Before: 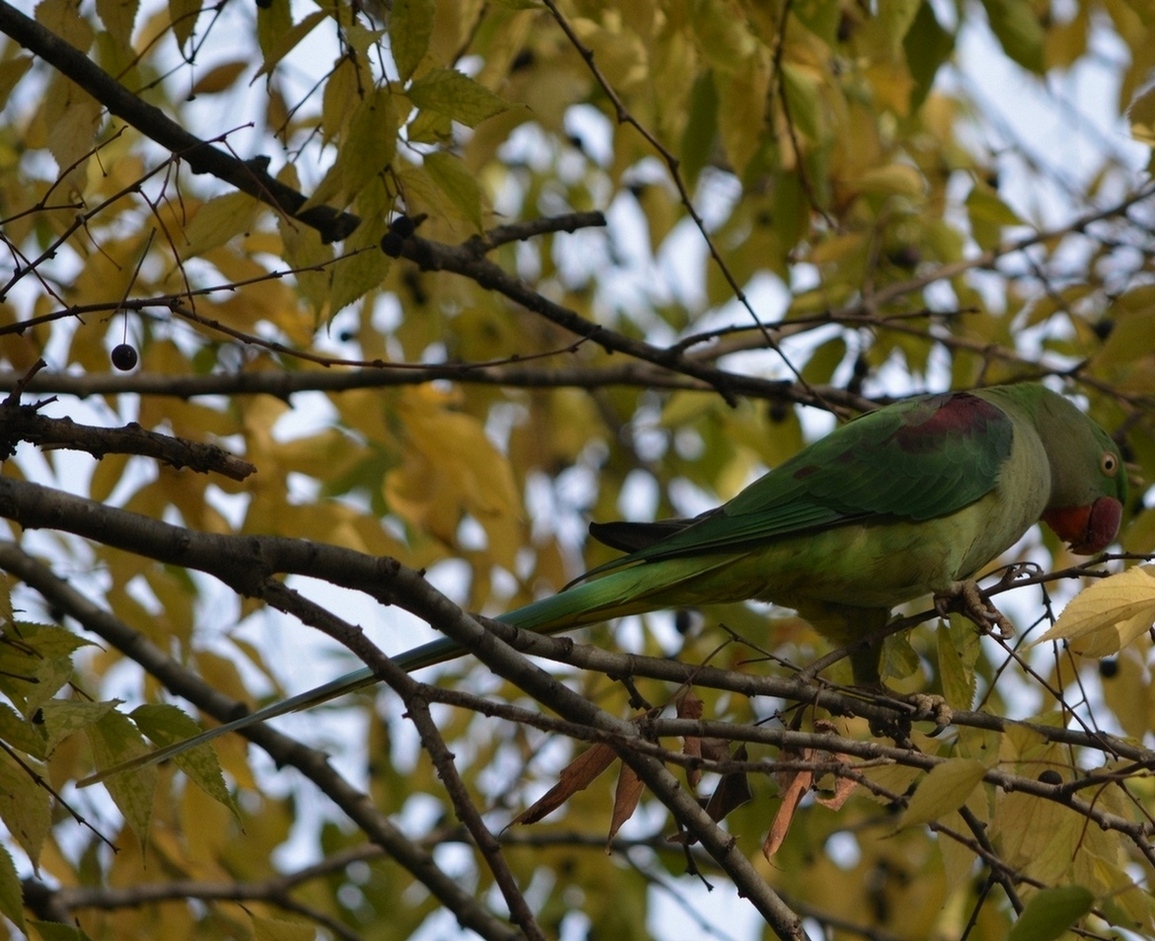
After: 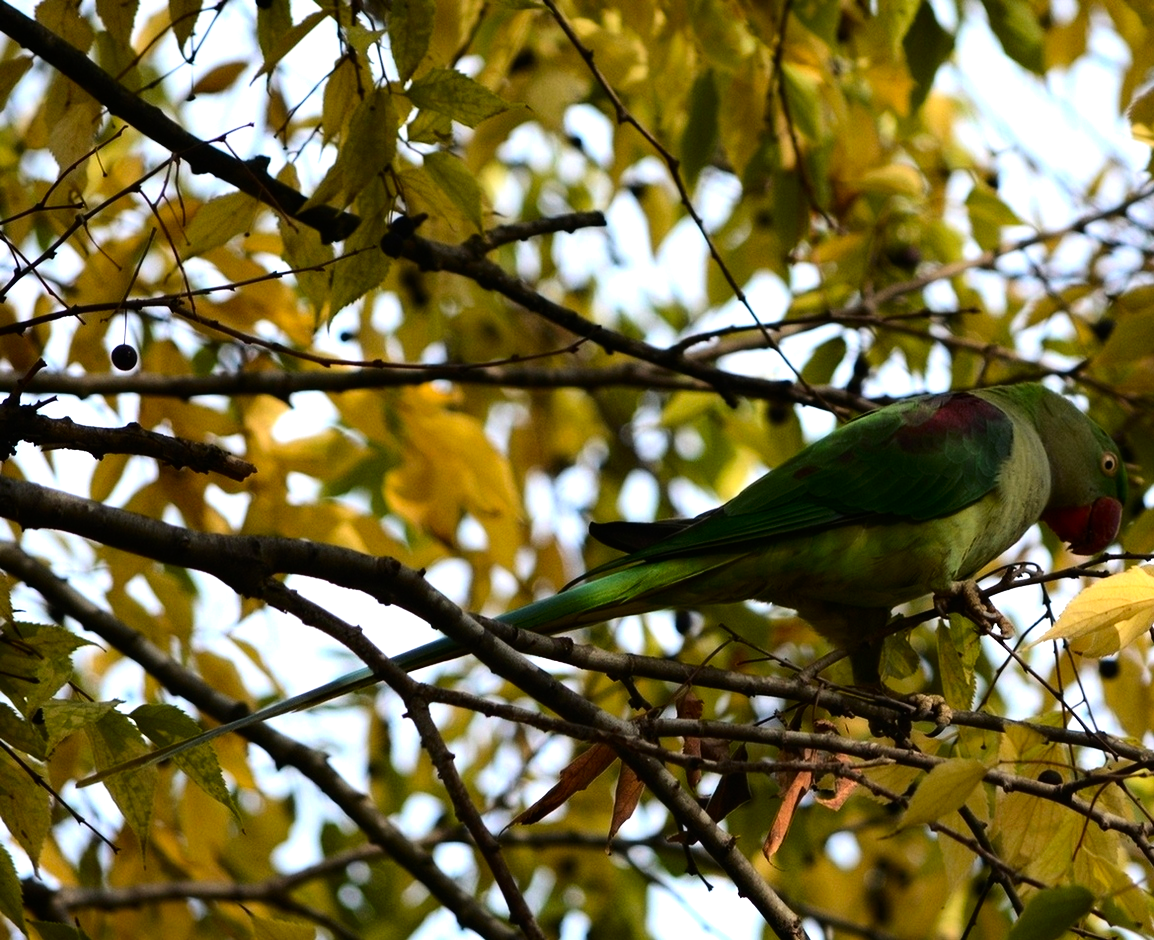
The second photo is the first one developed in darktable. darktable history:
crop and rotate: left 0.065%, bottom 0.008%
tone equalizer: -8 EV -1.1 EV, -7 EV -1.03 EV, -6 EV -0.905 EV, -5 EV -0.607 EV, -3 EV 0.602 EV, -2 EV 0.848 EV, -1 EV 1.01 EV, +0 EV 1.08 EV, mask exposure compensation -0.509 EV
contrast brightness saturation: contrast 0.176, saturation 0.308
